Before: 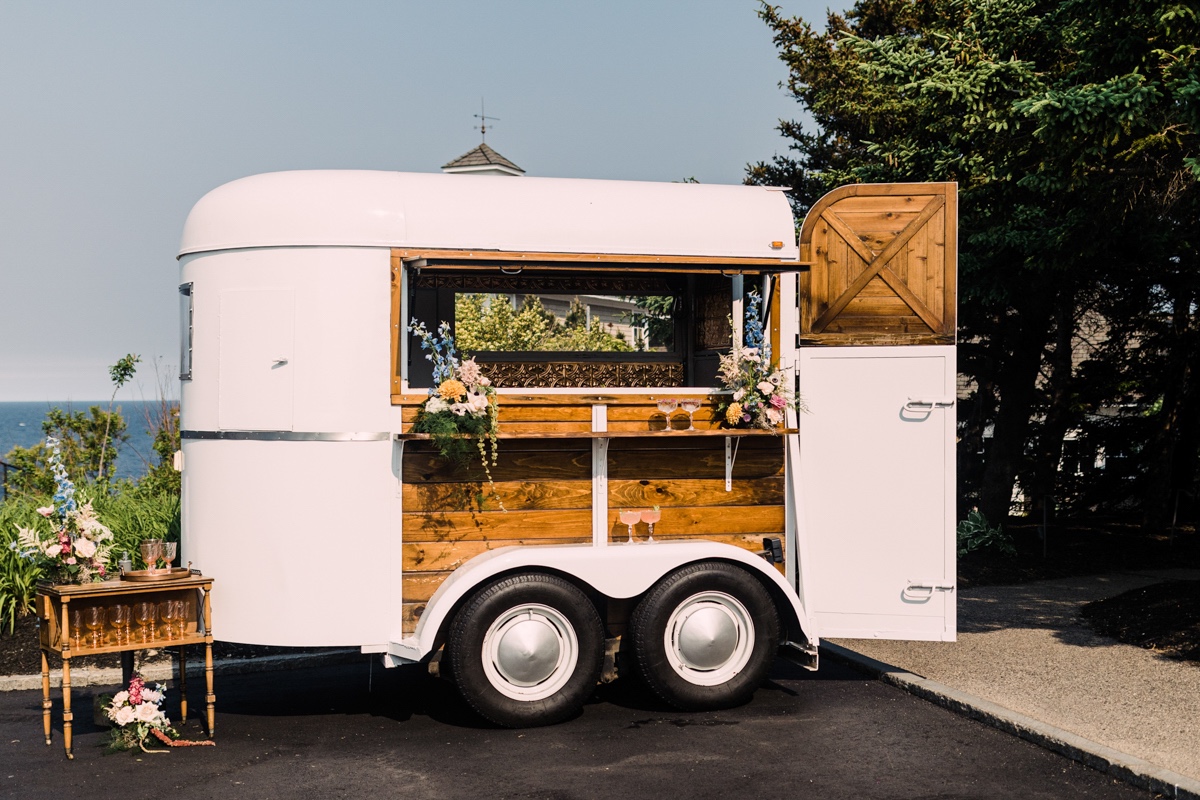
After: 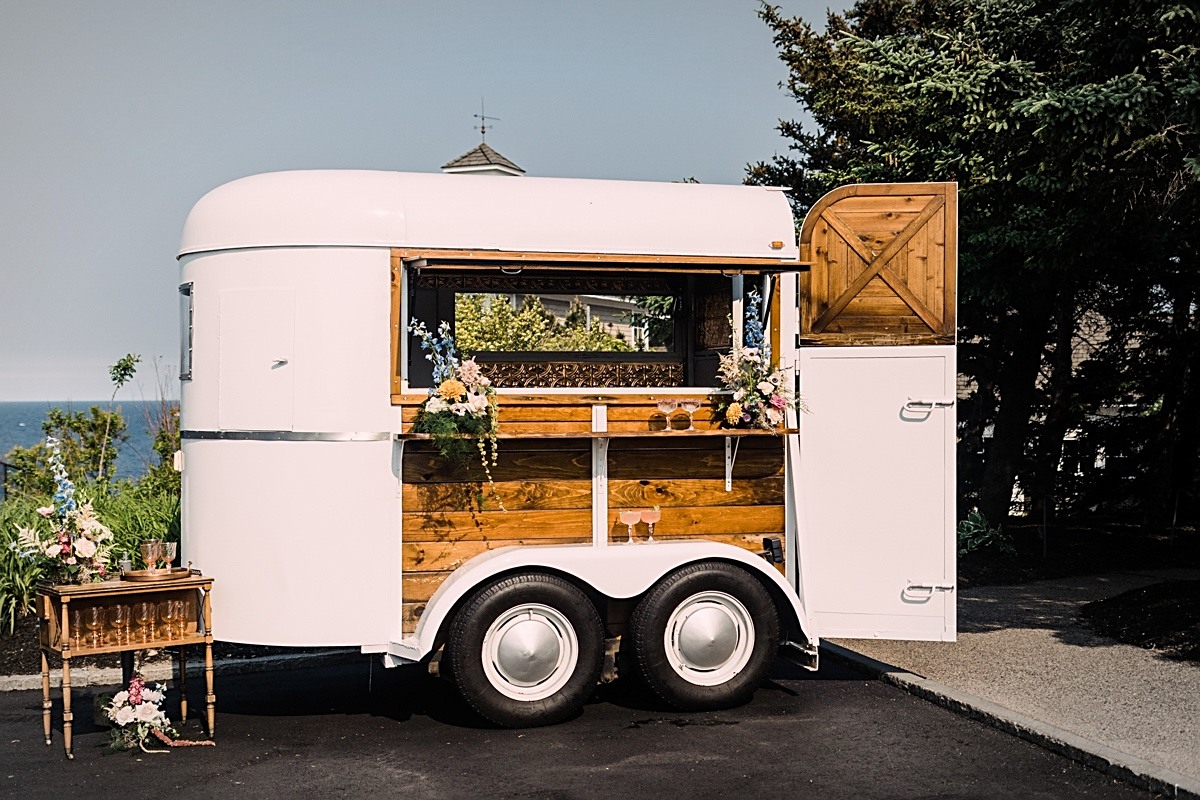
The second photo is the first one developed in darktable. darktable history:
sharpen: on, module defaults
vignetting: brightness -0.288, center (-0.117, -0.009), automatic ratio true
